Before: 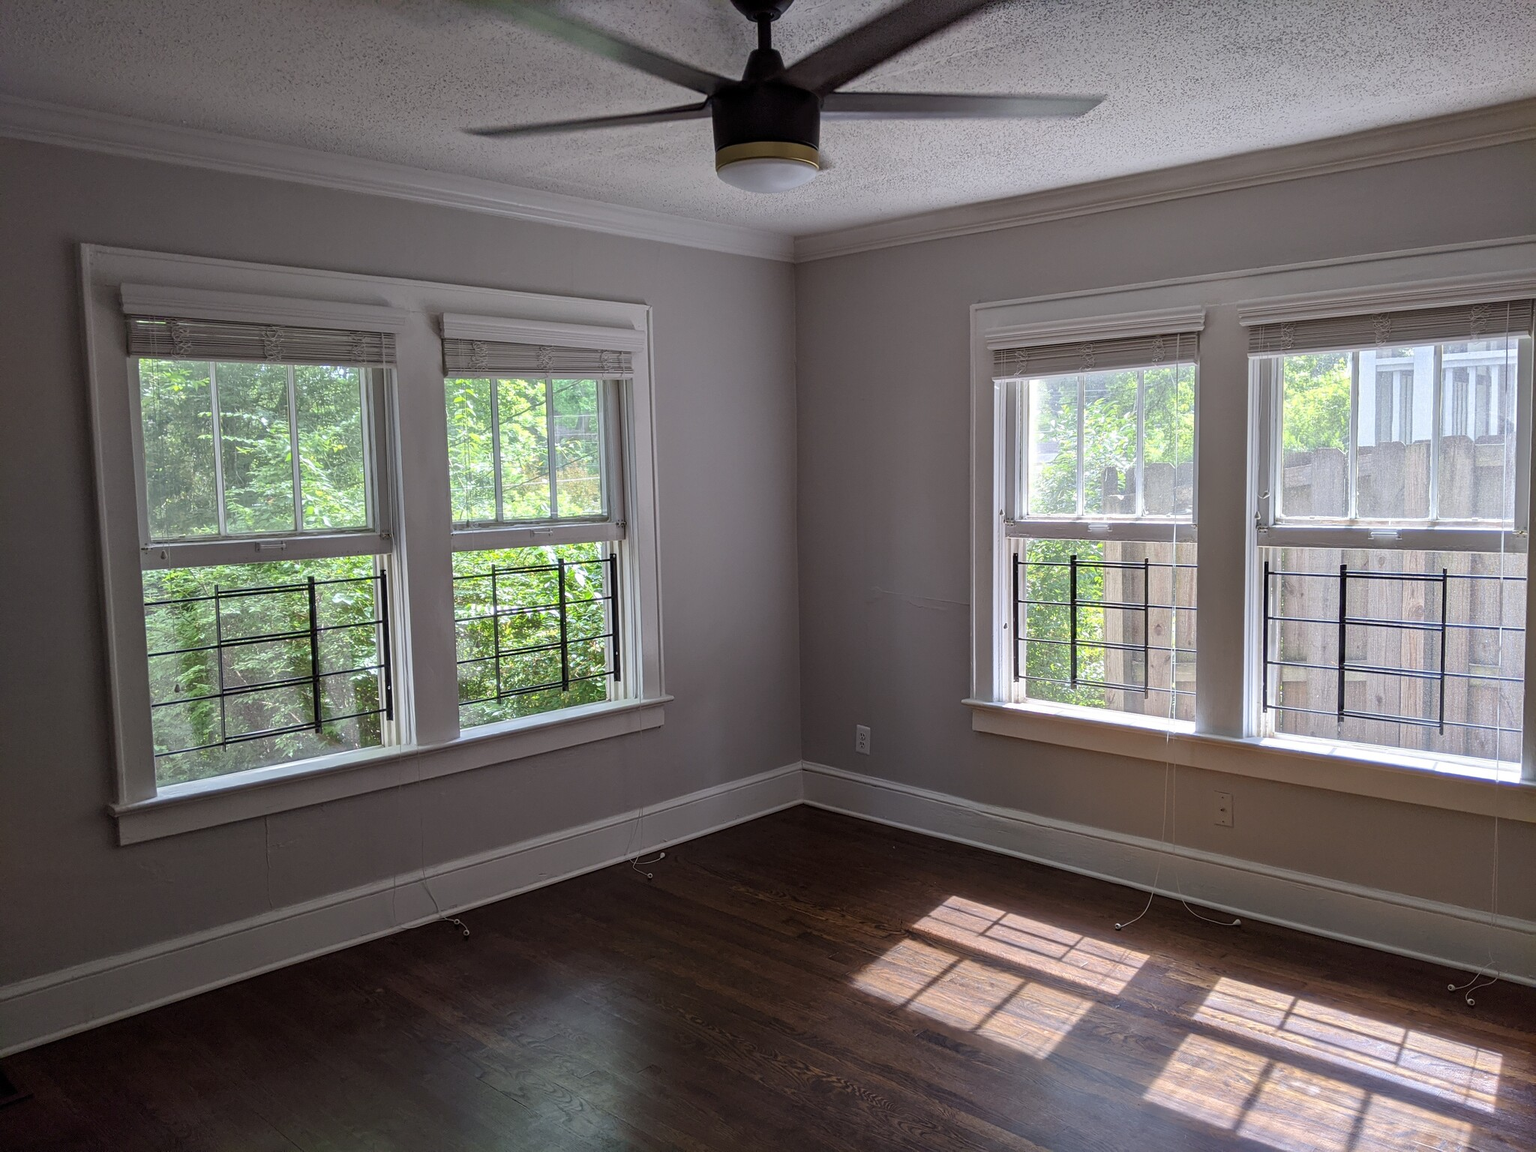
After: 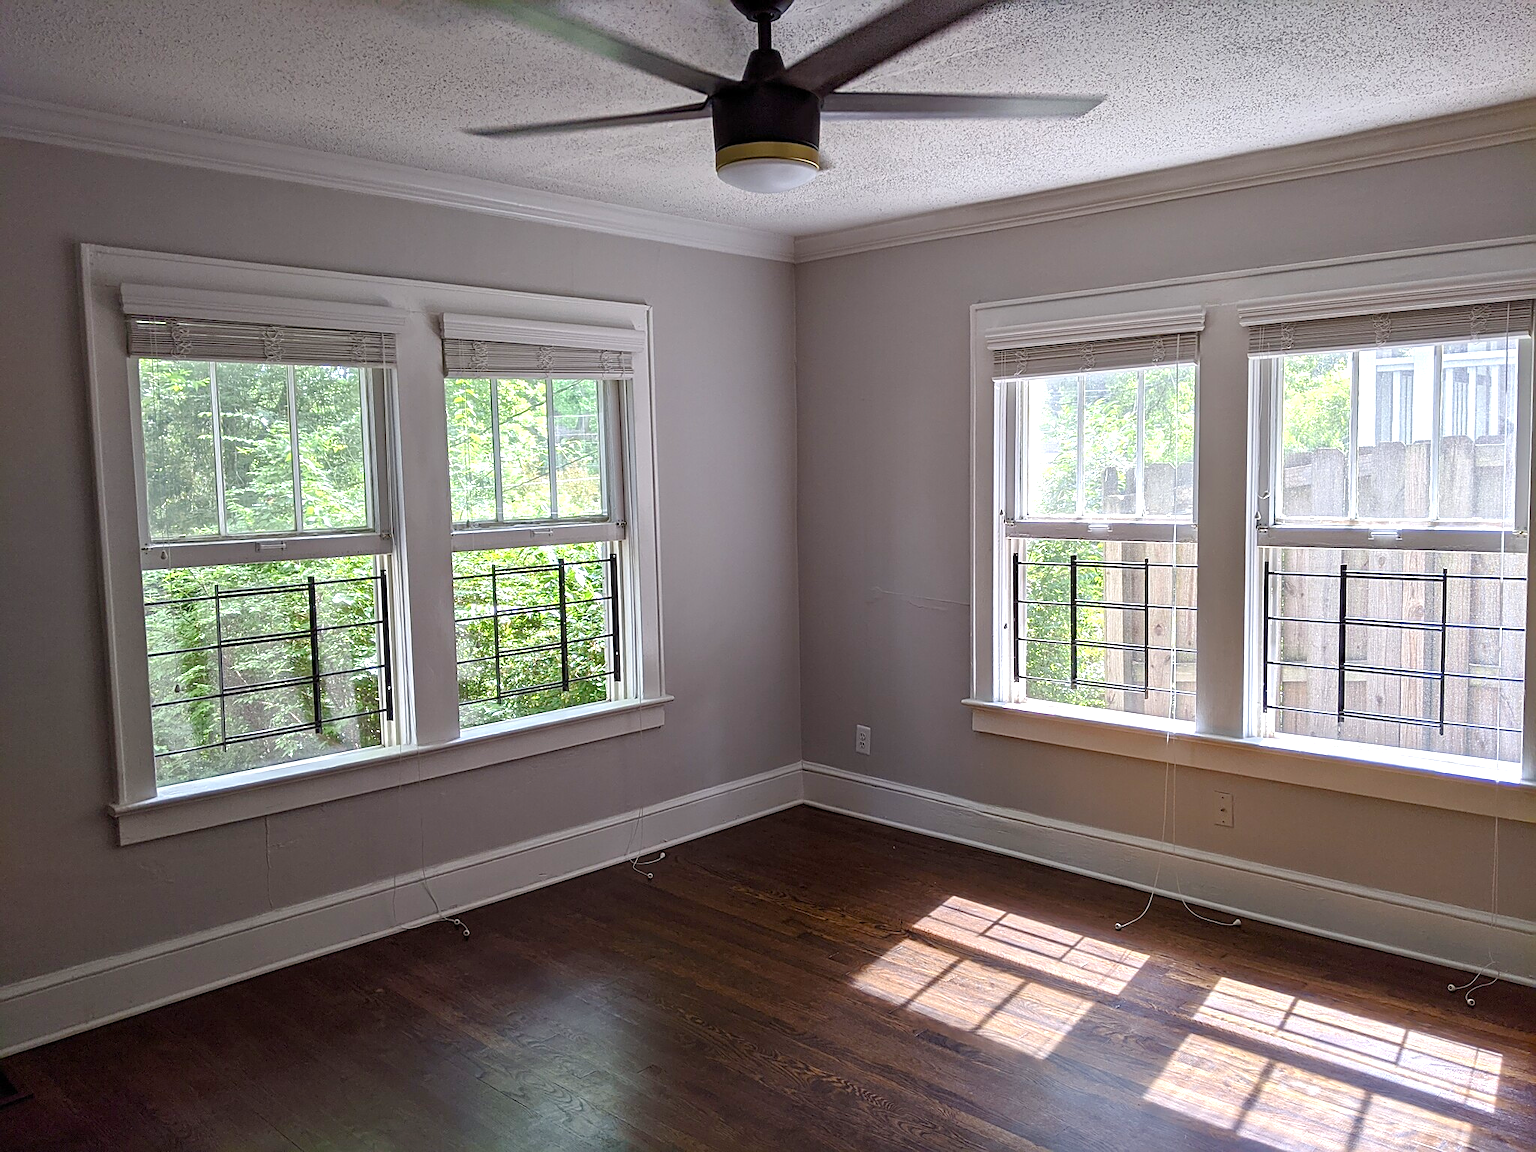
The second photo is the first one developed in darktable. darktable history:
sharpen: on, module defaults
exposure: exposure 0.564 EV, compensate highlight preservation false
color balance rgb: perceptual saturation grading › global saturation 20%, perceptual saturation grading › highlights -25%, perceptual saturation grading › shadows 25%
